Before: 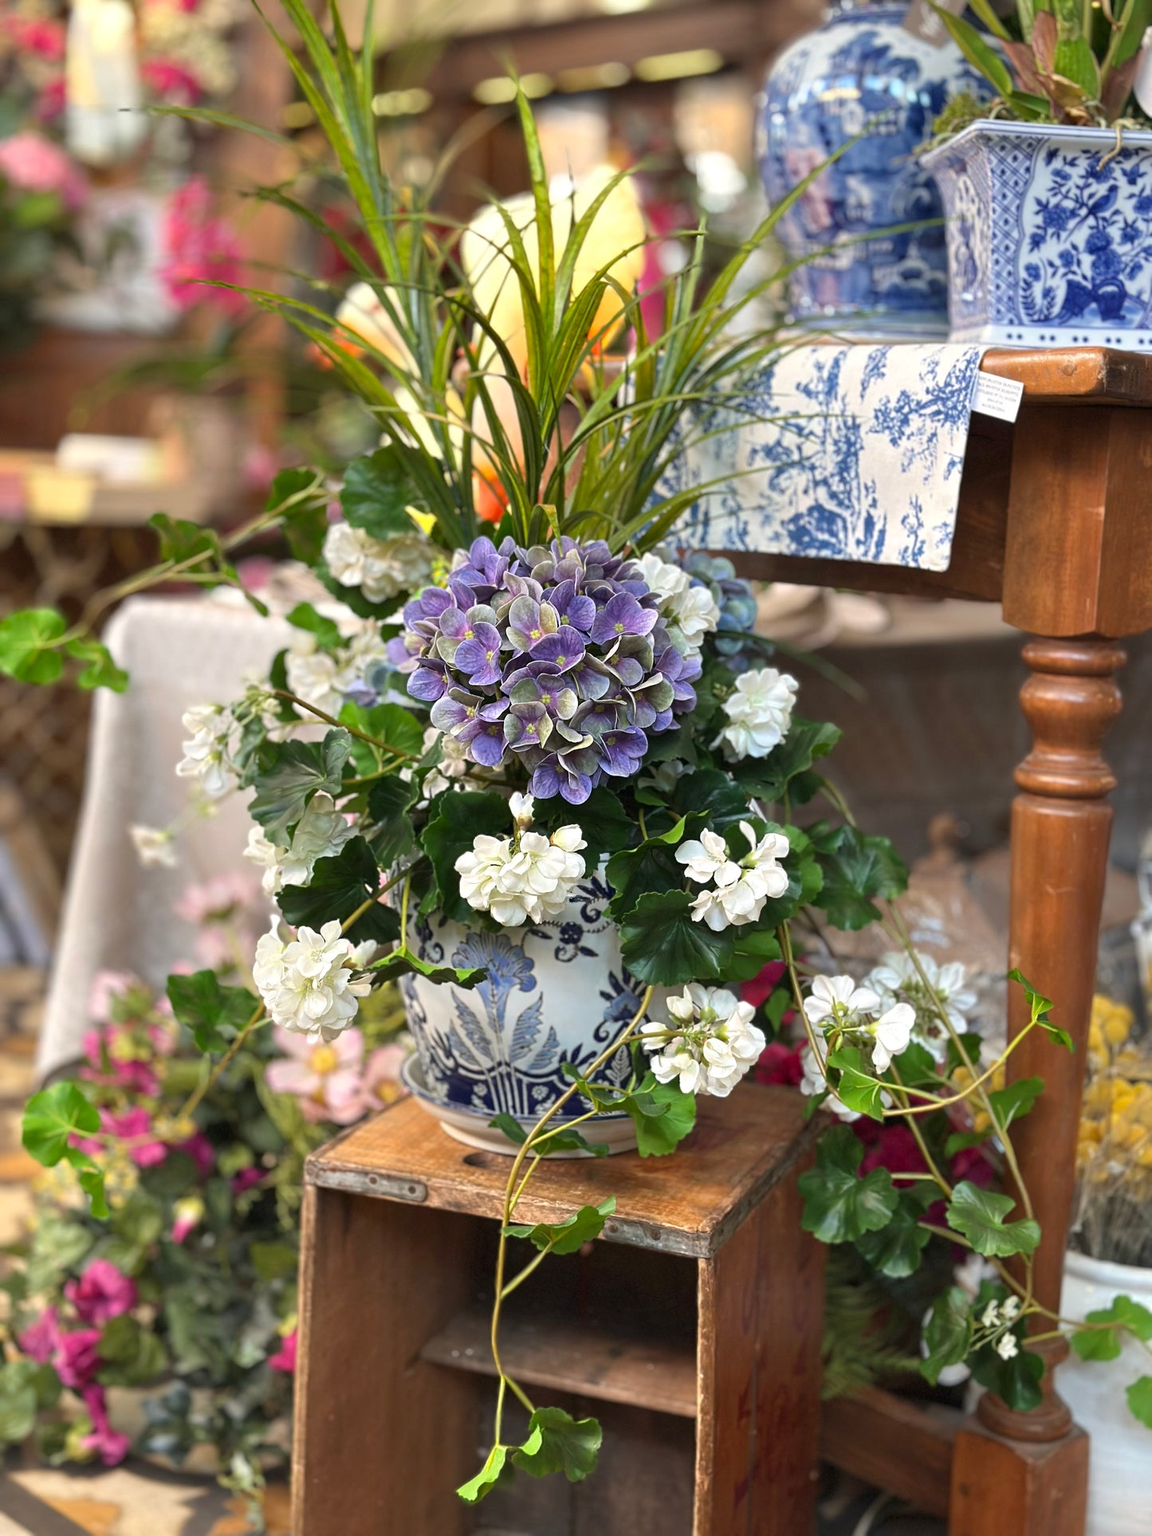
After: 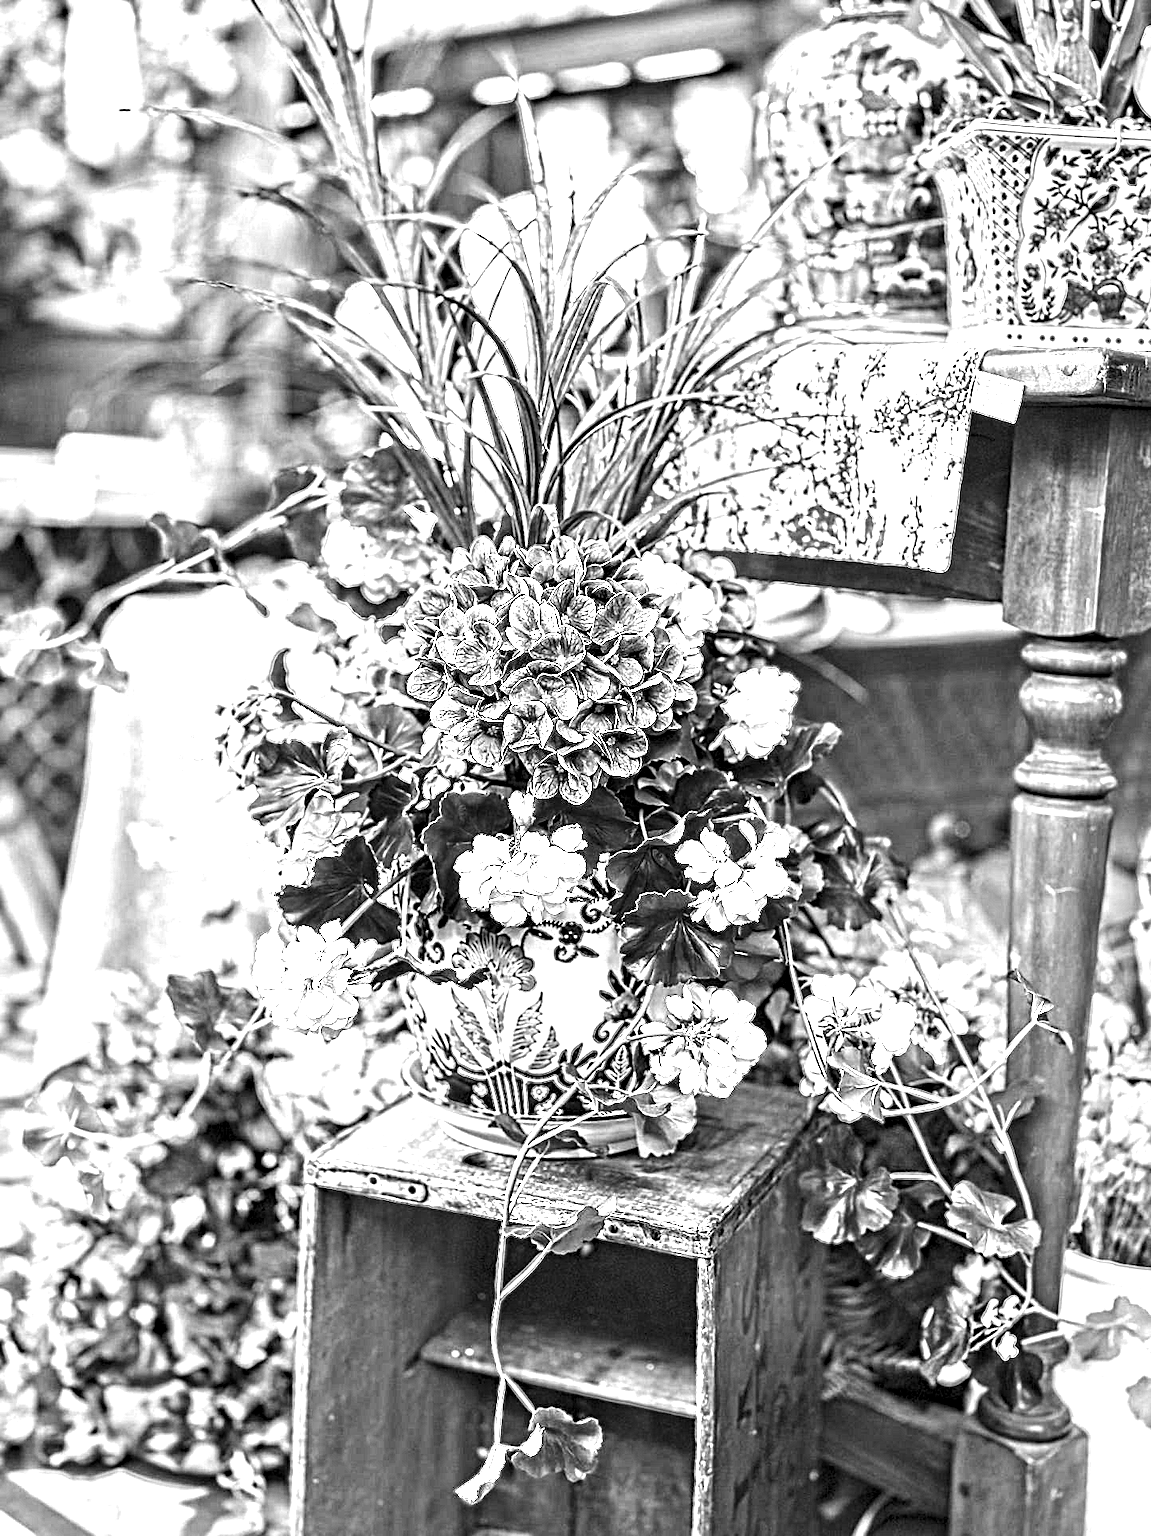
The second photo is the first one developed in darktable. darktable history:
contrast equalizer: octaves 7, y [[0.406, 0.494, 0.589, 0.753, 0.877, 0.999], [0.5 ×6], [0.5 ×6], [0 ×6], [0 ×6]]
tone equalizer: -8 EV -0.75 EV, -7 EV -0.7 EV, -6 EV -0.6 EV, -5 EV -0.4 EV, -3 EV 0.4 EV, -2 EV 0.6 EV, -1 EV 0.7 EV, +0 EV 0.75 EV, edges refinement/feathering 500, mask exposure compensation -1.57 EV, preserve details no
monochrome: on, module defaults
exposure: black level correction -0.002, exposure 1.115 EV, compensate highlight preservation false
